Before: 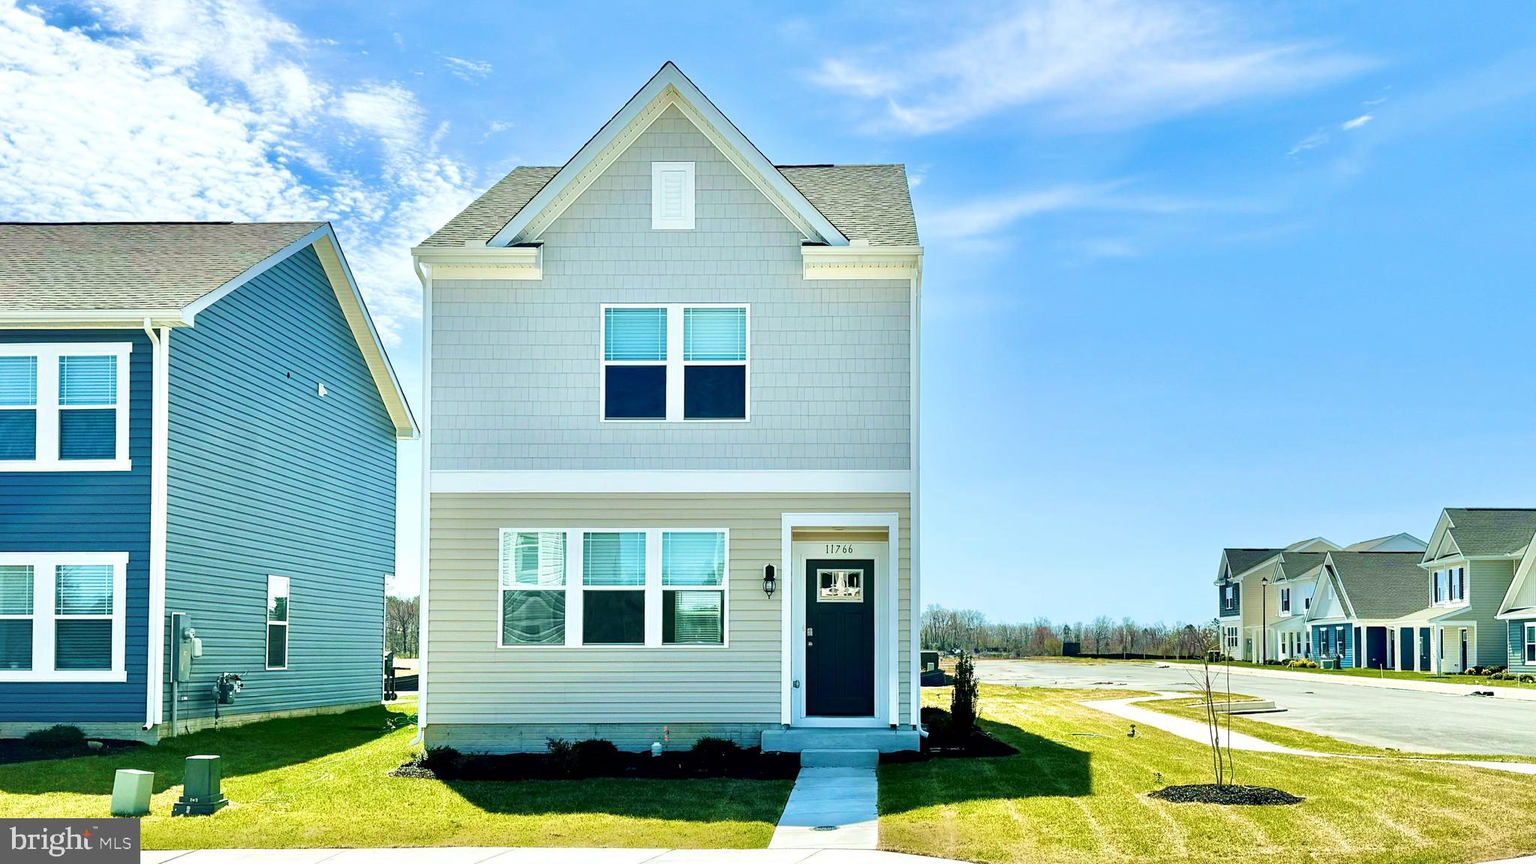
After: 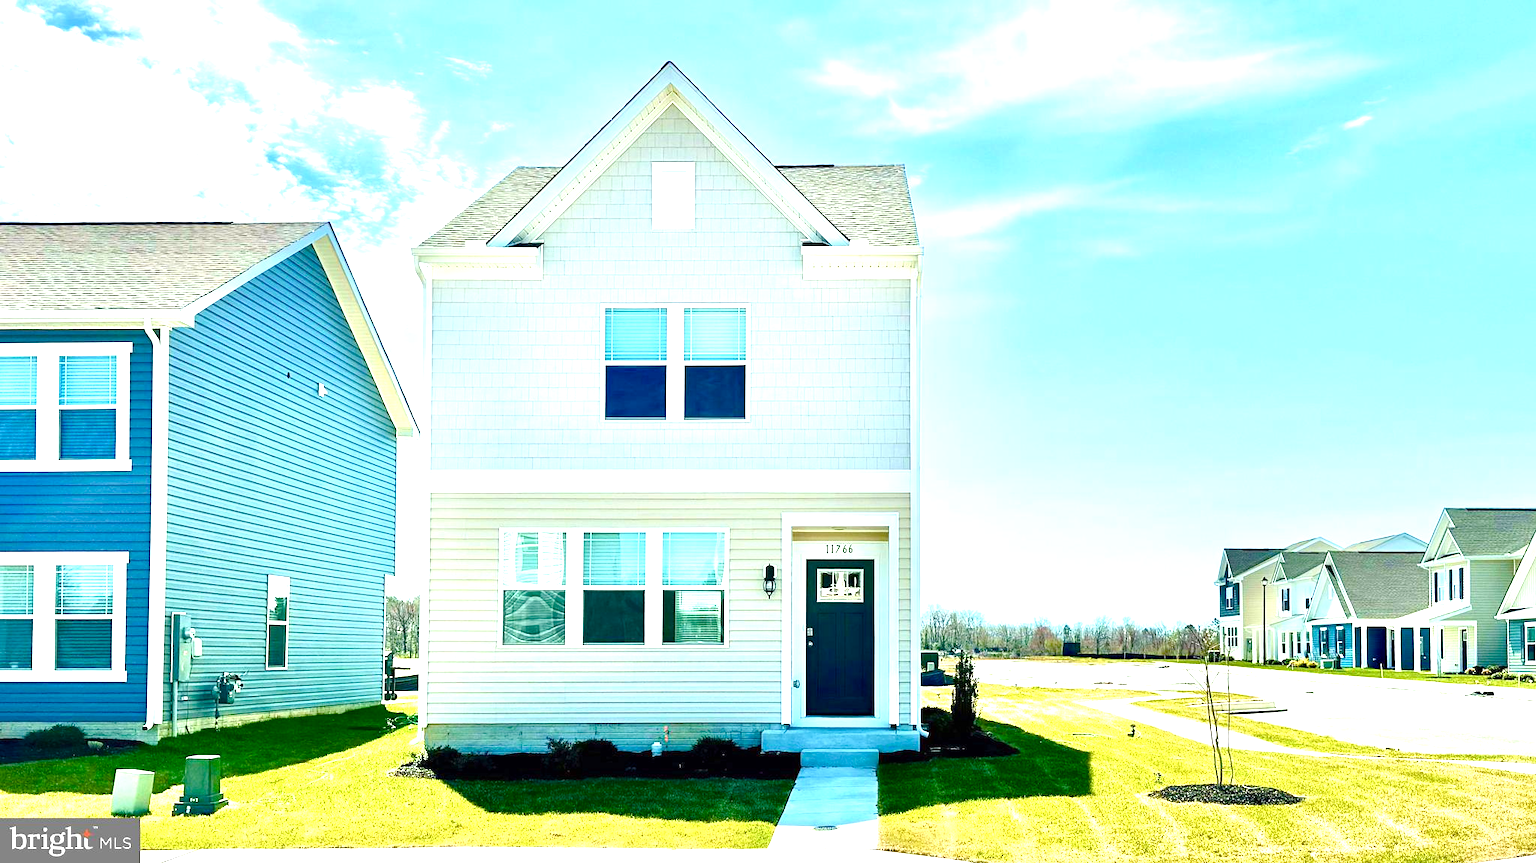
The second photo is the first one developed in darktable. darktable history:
exposure: black level correction 0, exposure 1 EV, compensate exposure bias true, compensate highlight preservation false
color balance rgb: perceptual saturation grading › global saturation 20%, perceptual saturation grading › highlights -25%, perceptual saturation grading › shadows 50%
